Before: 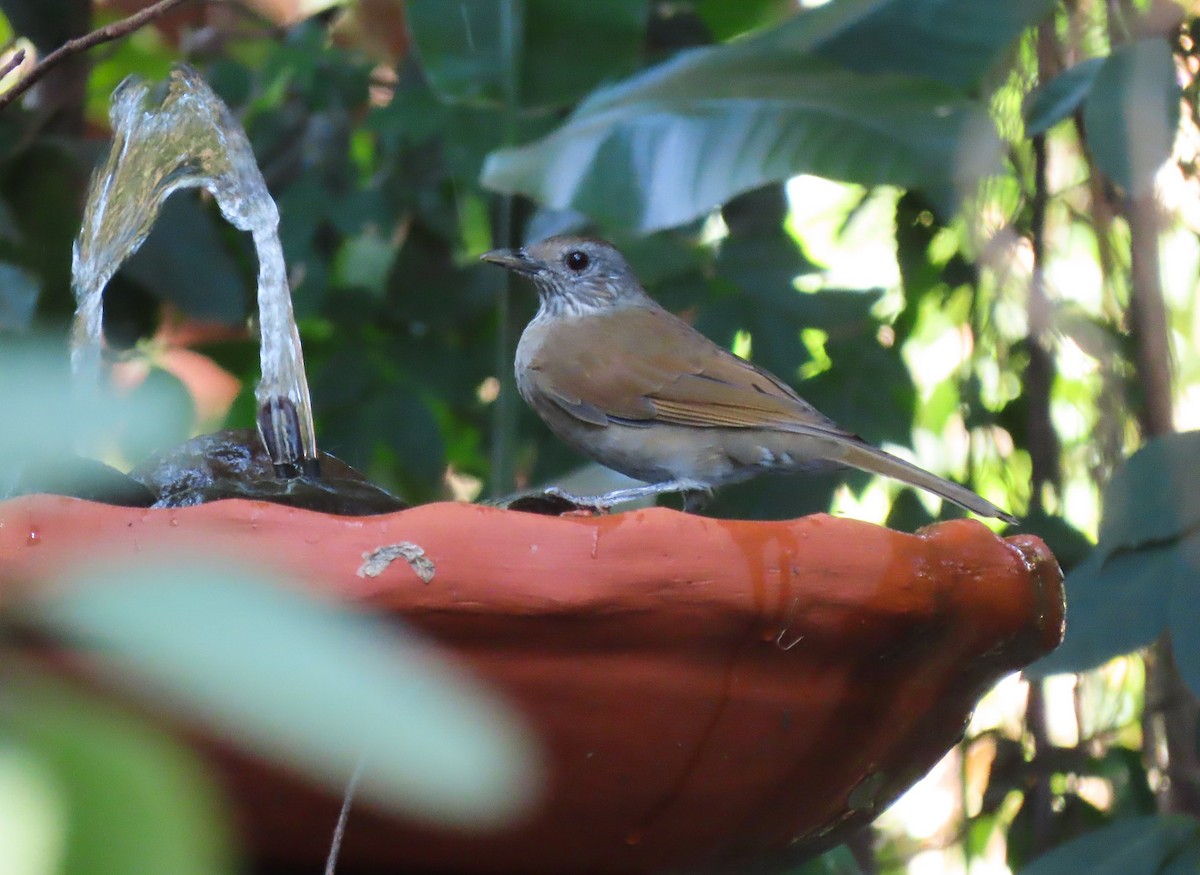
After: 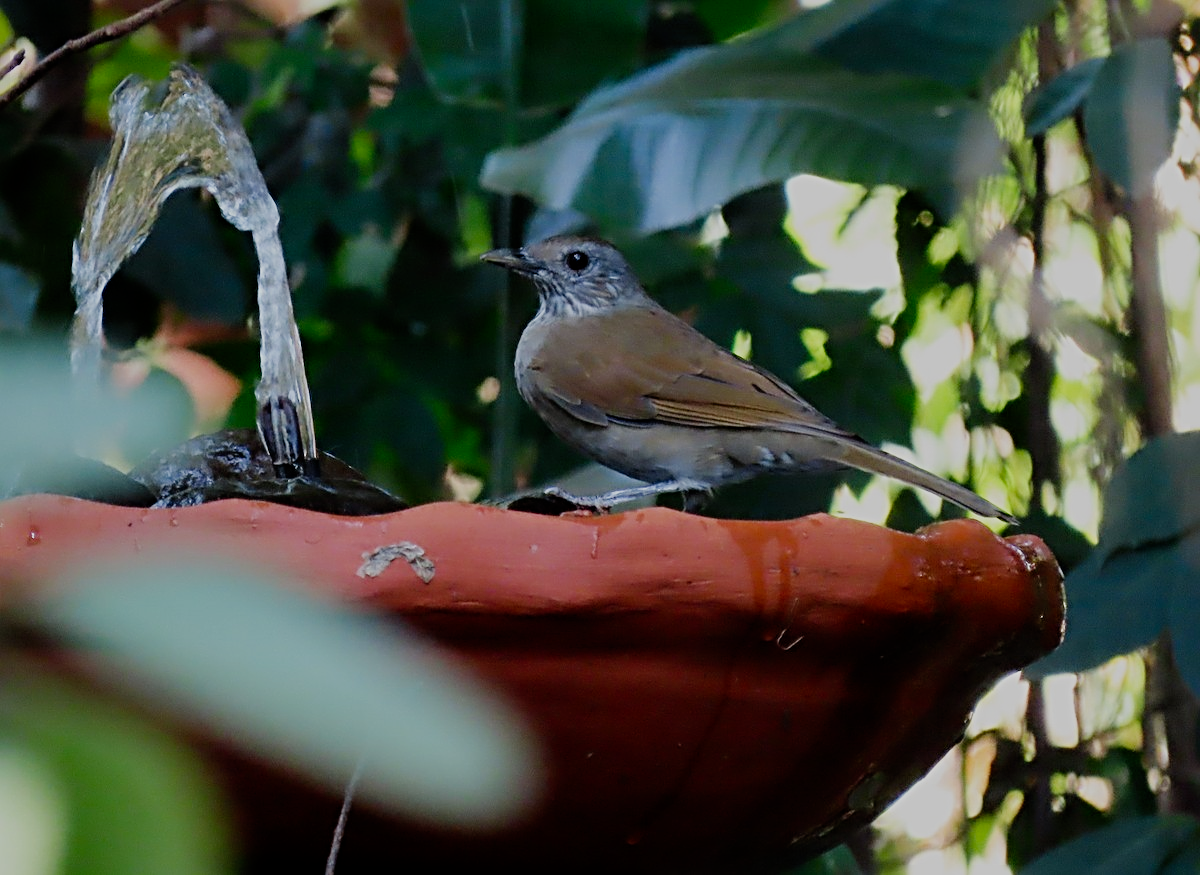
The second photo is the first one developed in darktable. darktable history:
sharpen: radius 4
filmic rgb: middle gray luminance 29%, black relative exposure -10.3 EV, white relative exposure 5.5 EV, threshold 6 EV, target black luminance 0%, hardness 3.95, latitude 2.04%, contrast 1.132, highlights saturation mix 5%, shadows ↔ highlights balance 15.11%, preserve chrominance no, color science v3 (2019), use custom middle-gray values true, iterations of high-quality reconstruction 0, enable highlight reconstruction true
